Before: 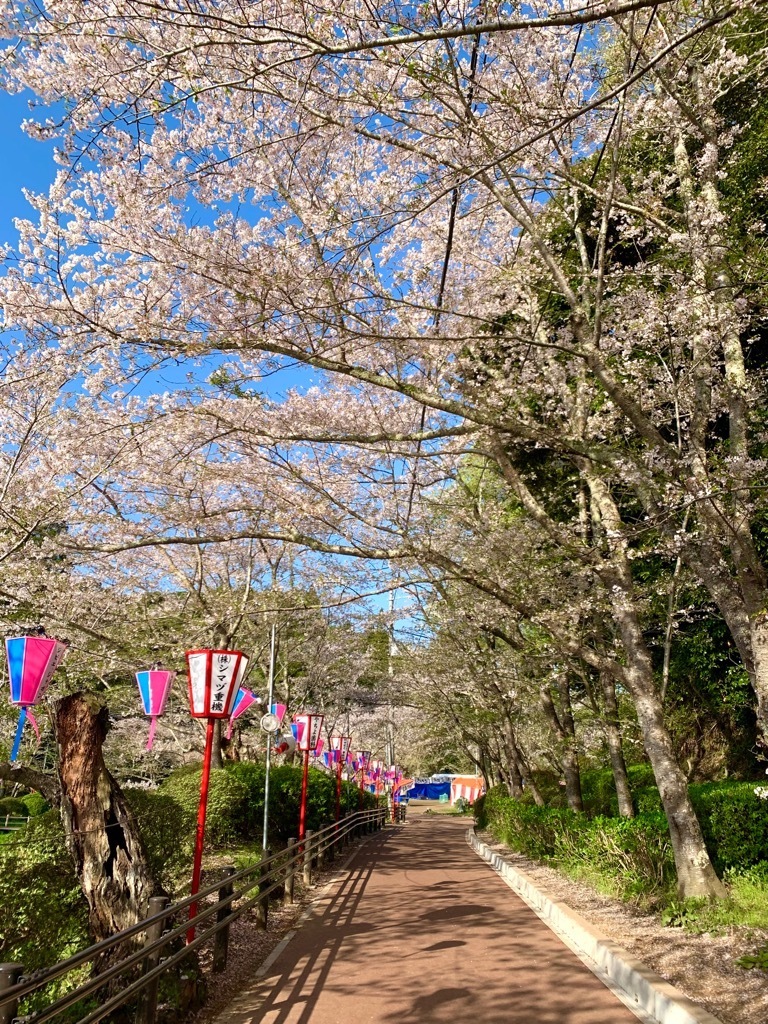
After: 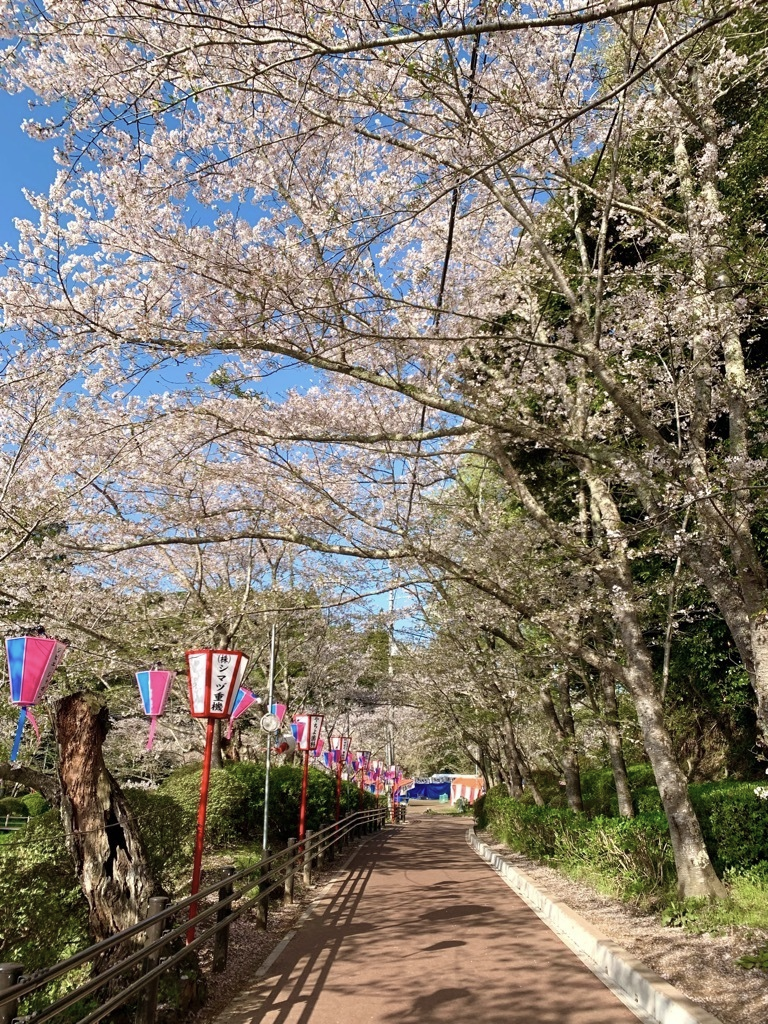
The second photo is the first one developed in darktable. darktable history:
color correction: saturation 0.8
